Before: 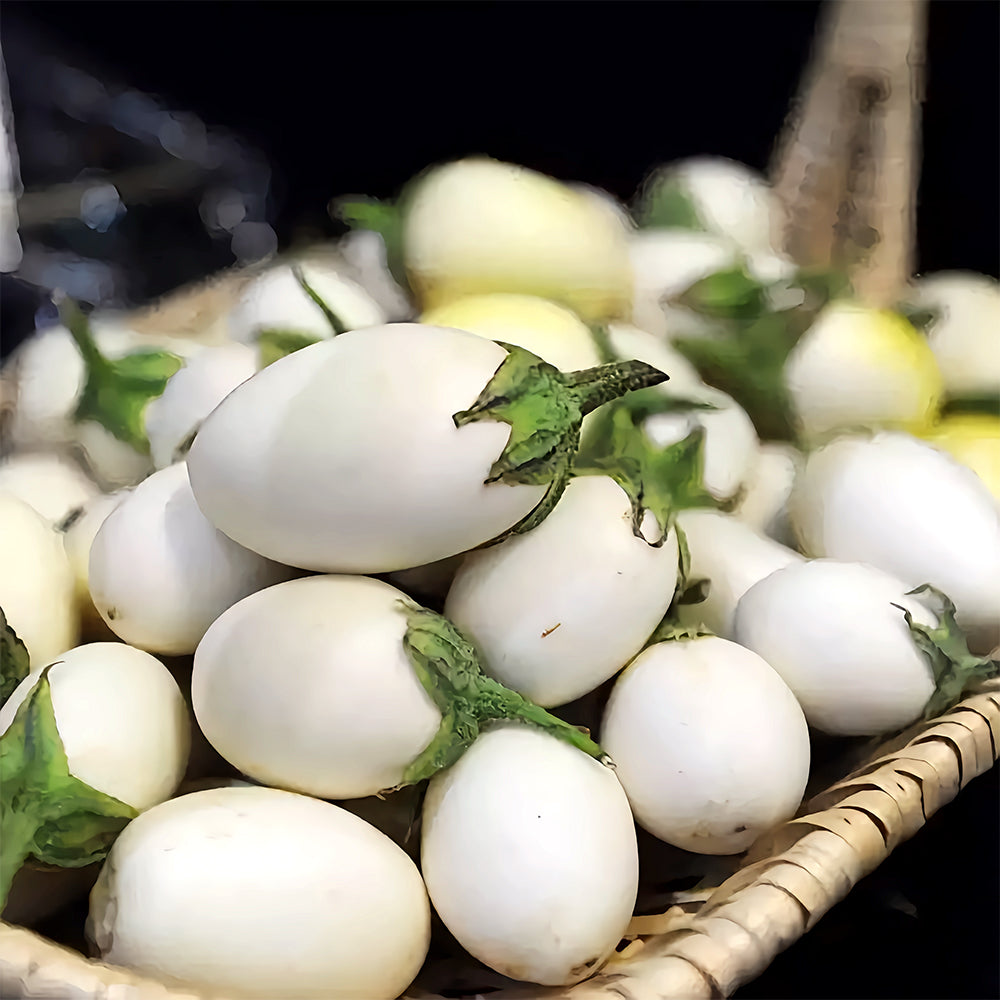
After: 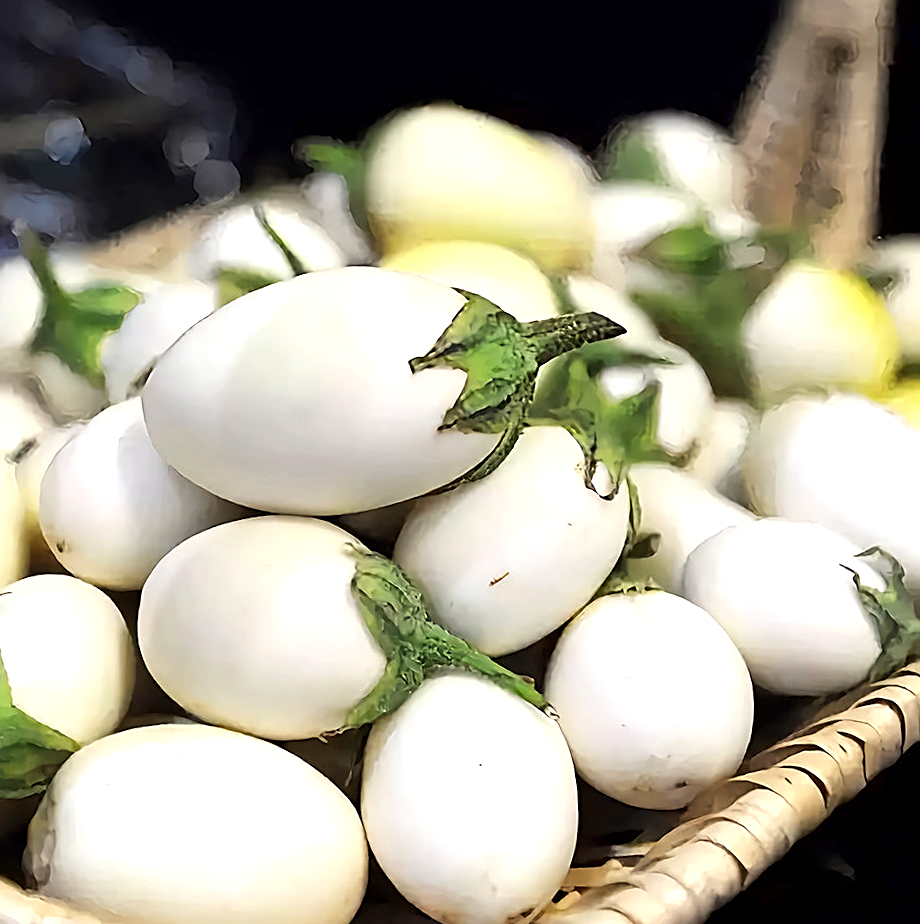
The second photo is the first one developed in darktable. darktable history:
sharpen: on, module defaults
crop and rotate: angle -2.11°, left 3.083%, top 3.74%, right 1.575%, bottom 0.494%
exposure: exposure 0.378 EV, compensate highlight preservation false
